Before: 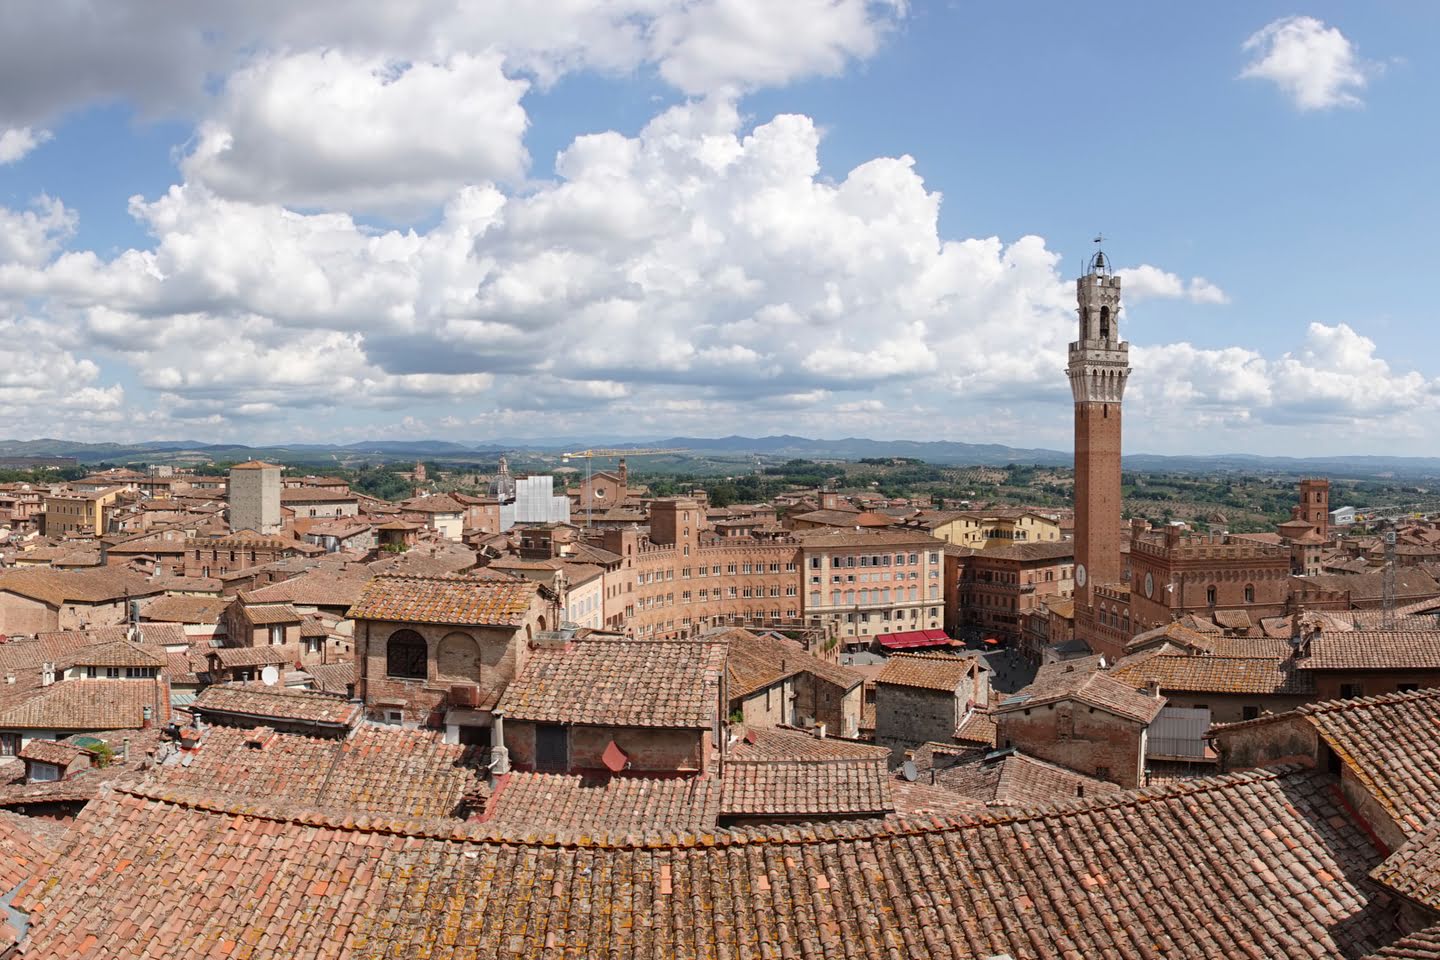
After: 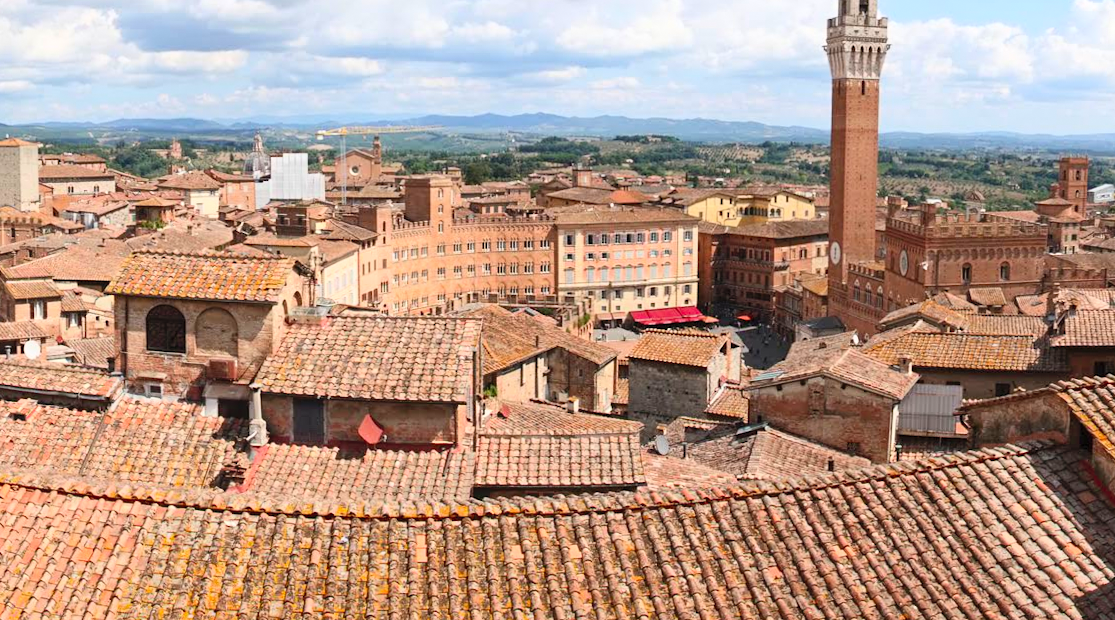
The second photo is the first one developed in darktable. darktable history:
contrast brightness saturation: contrast 0.24, brightness 0.26, saturation 0.39
crop and rotate: left 17.299%, top 35.115%, right 7.015%, bottom 1.024%
grain: coarseness 0.81 ISO, strength 1.34%, mid-tones bias 0%
rotate and perspective: lens shift (vertical) 0.048, lens shift (horizontal) -0.024, automatic cropping off
